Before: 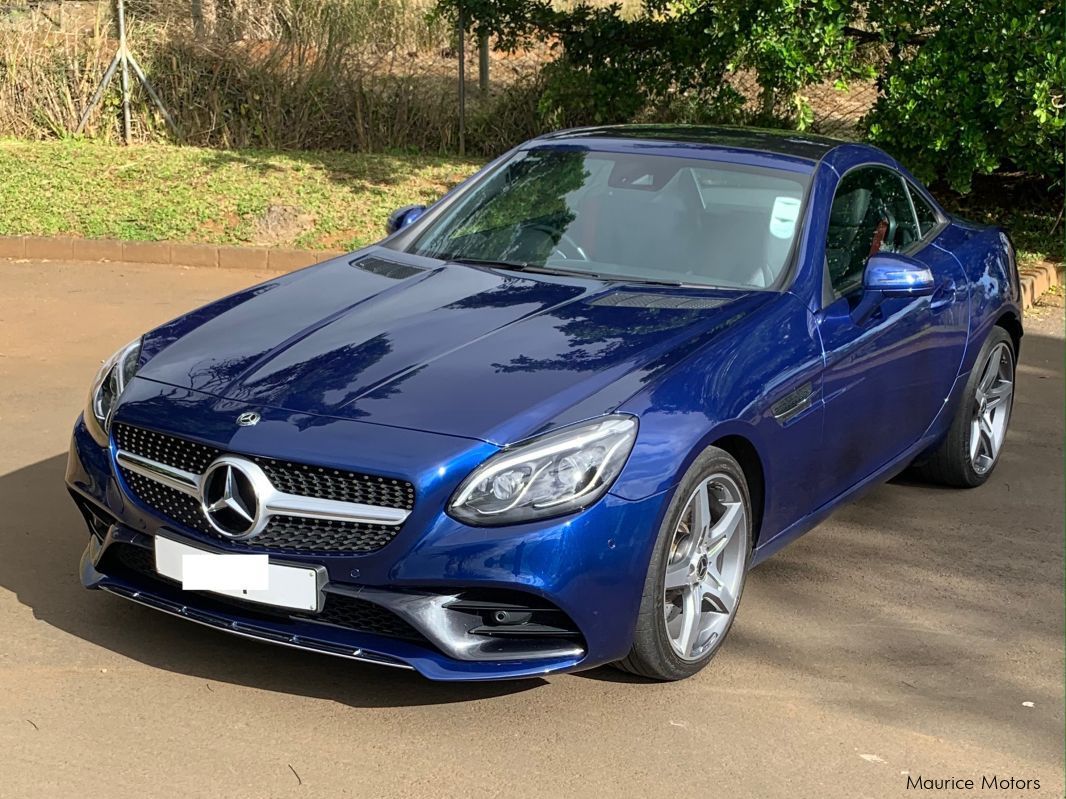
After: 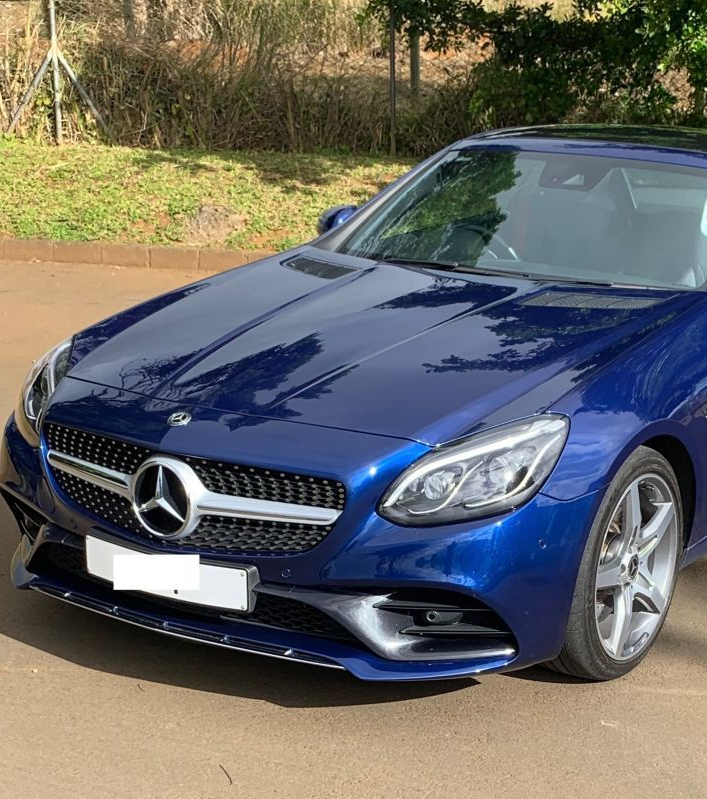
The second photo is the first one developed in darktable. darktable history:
crop and rotate: left 6.565%, right 27.111%
